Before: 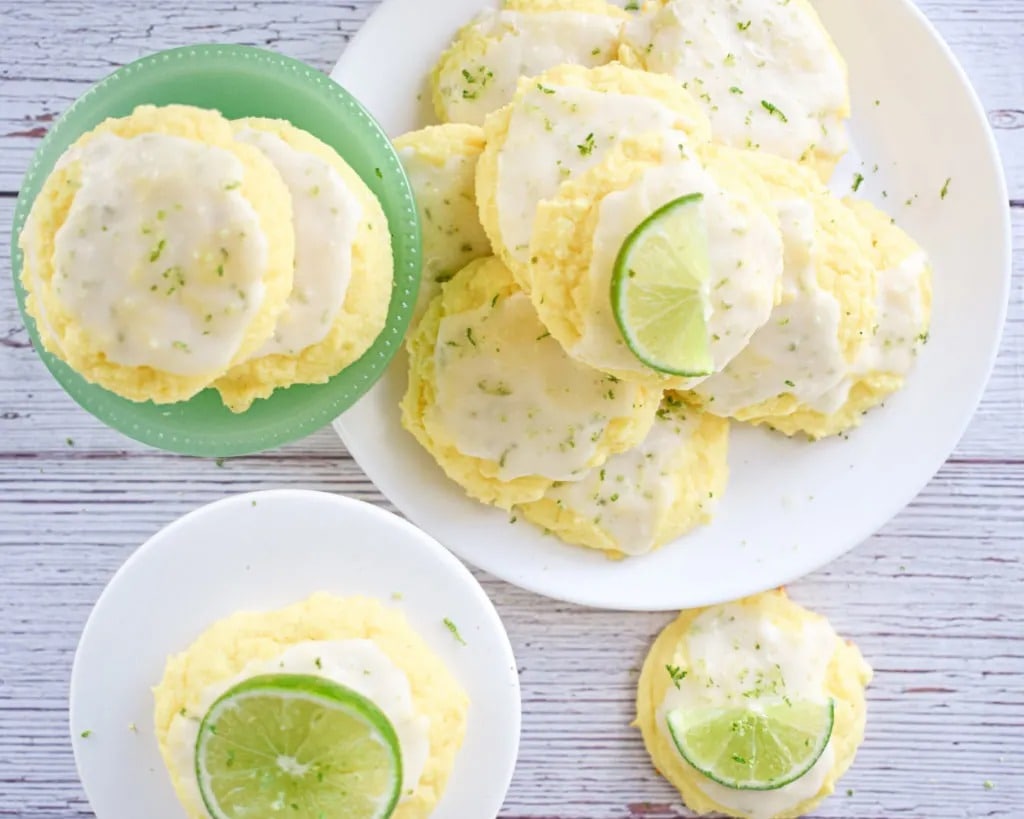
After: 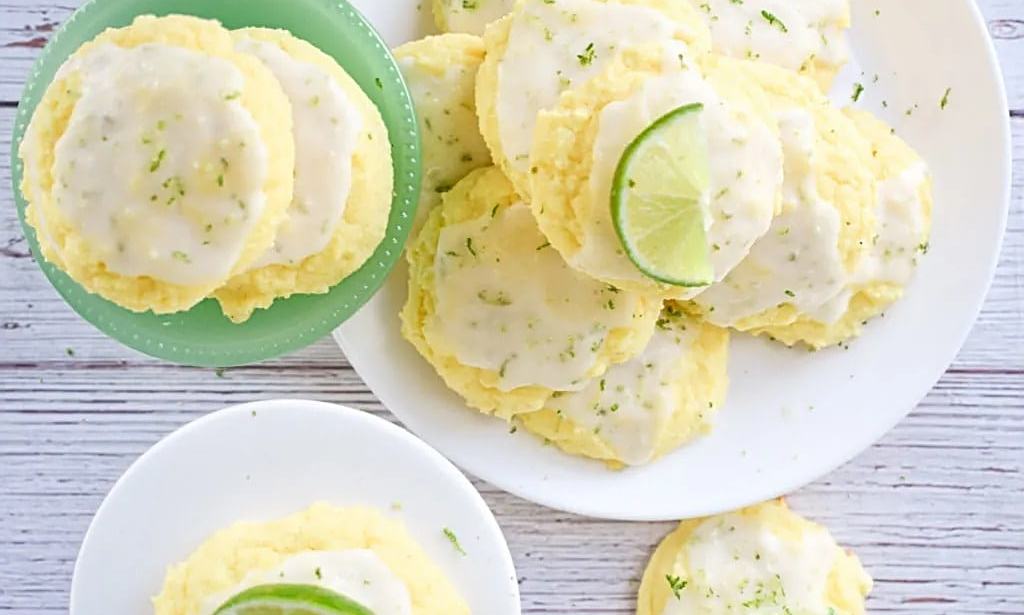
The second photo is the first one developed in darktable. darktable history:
crop: top 11.037%, bottom 13.871%
sharpen: amount 0.5
